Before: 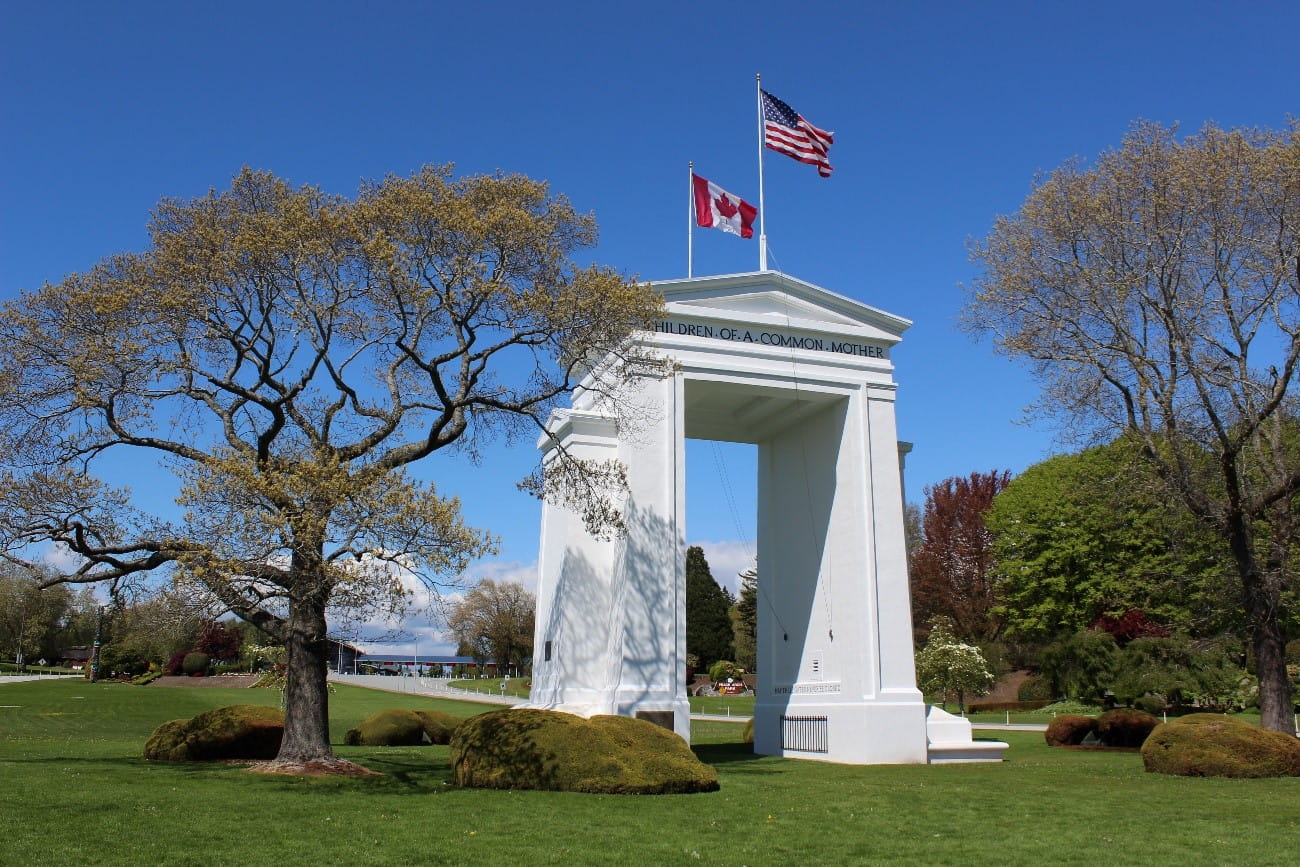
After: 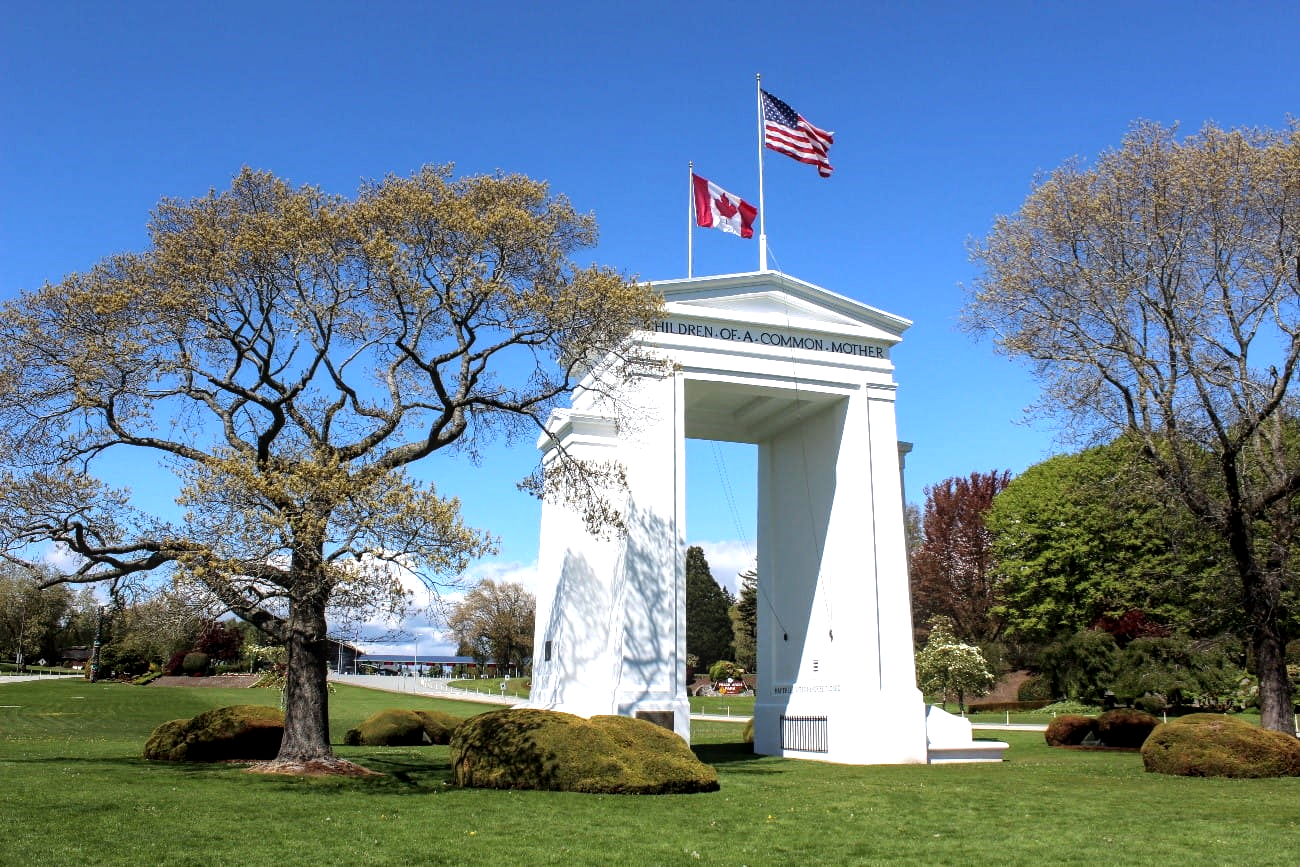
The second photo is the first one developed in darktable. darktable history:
tone equalizer: -8 EV -0.756 EV, -7 EV -0.728 EV, -6 EV -0.581 EV, -5 EV -0.376 EV, -3 EV 0.397 EV, -2 EV 0.6 EV, -1 EV 0.68 EV, +0 EV 0.778 EV
local contrast: on, module defaults
